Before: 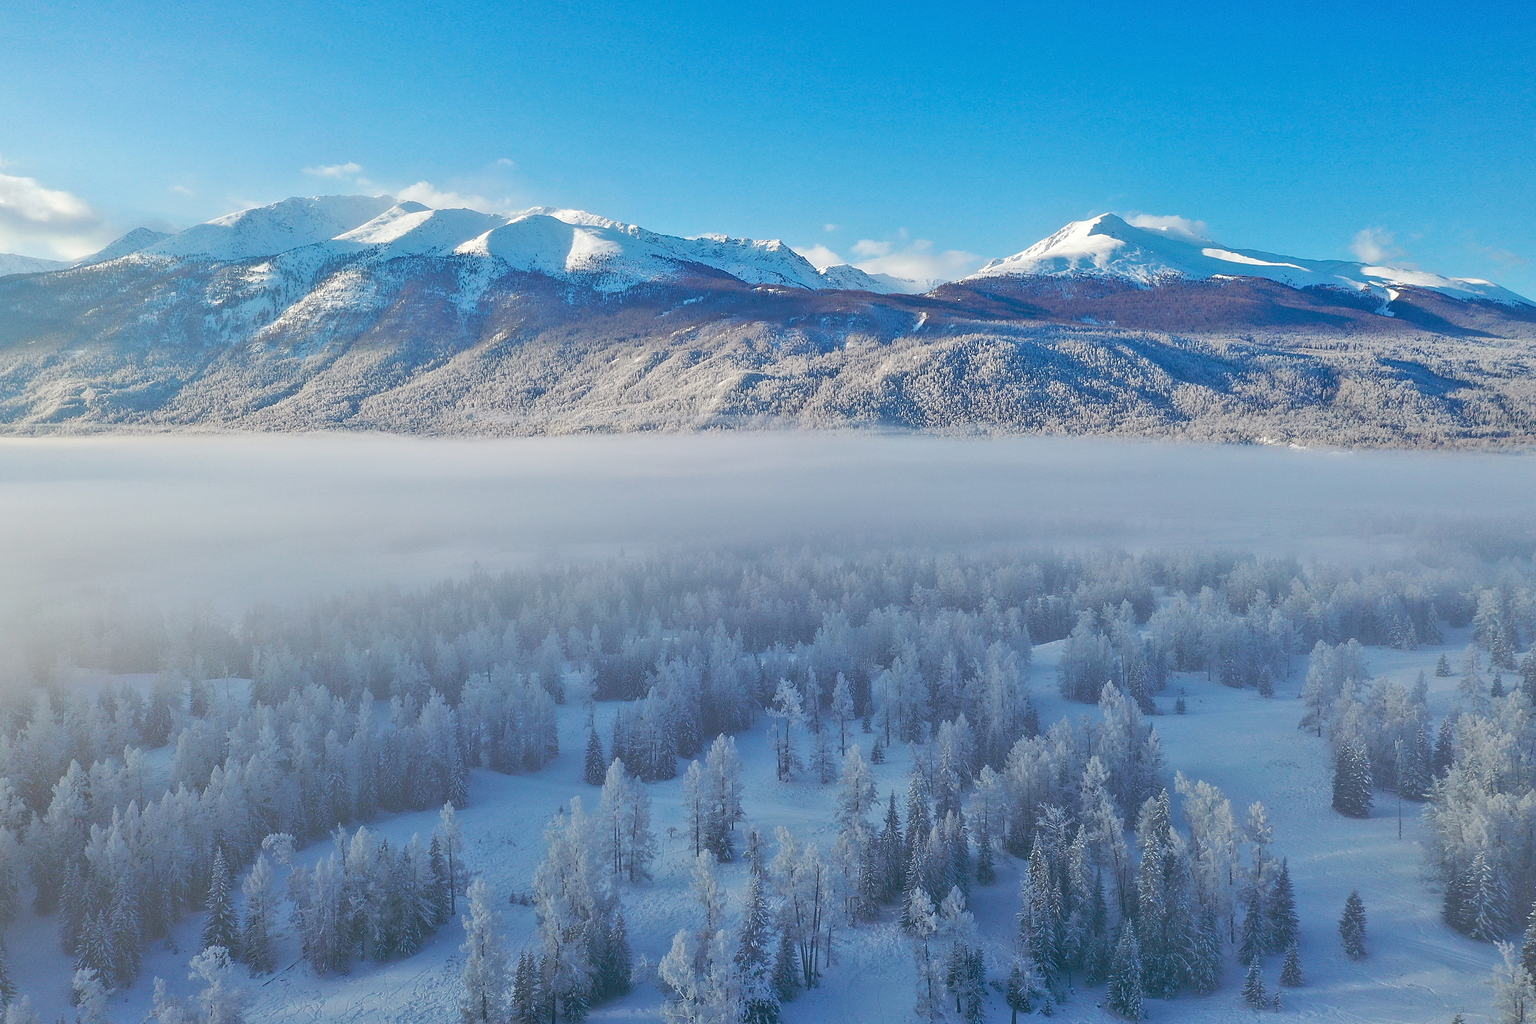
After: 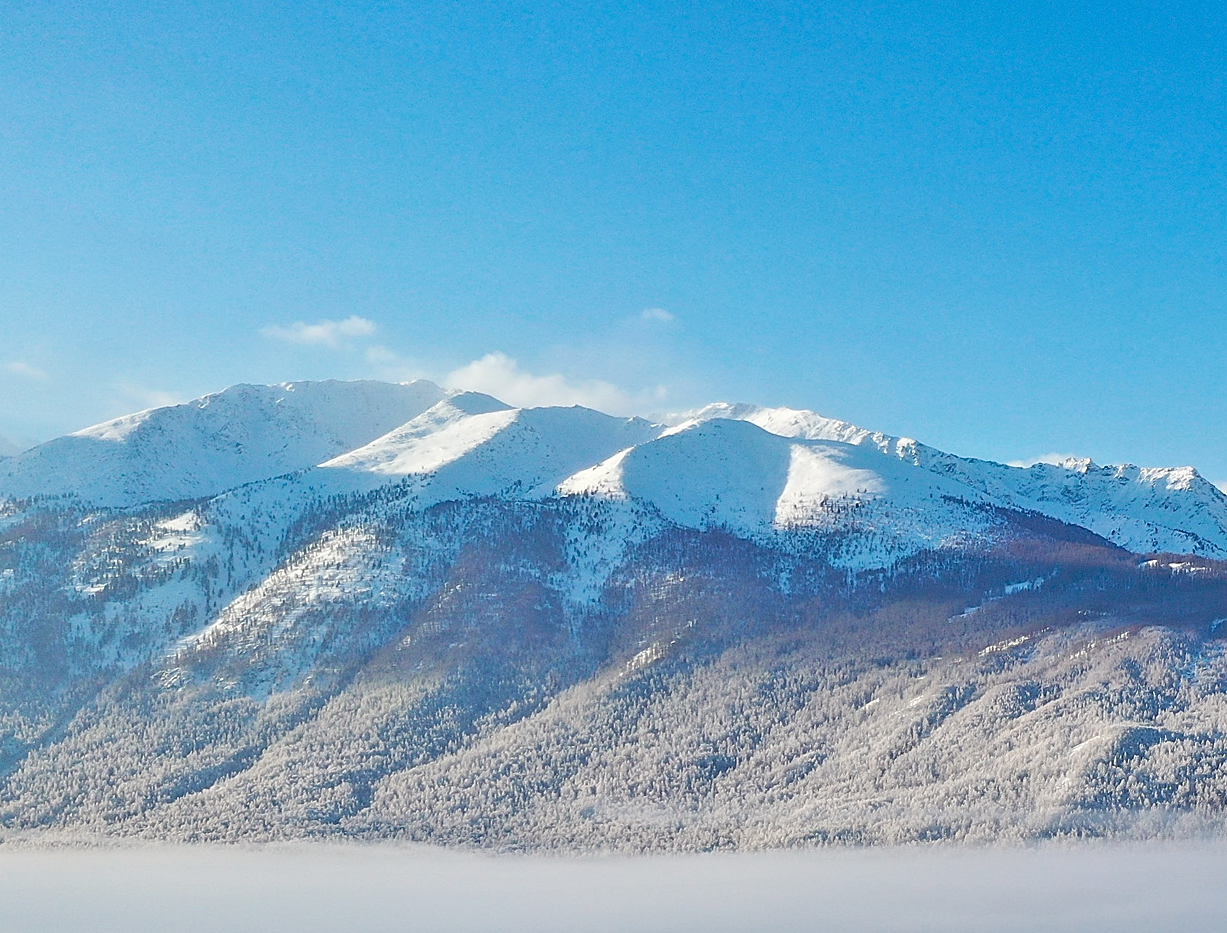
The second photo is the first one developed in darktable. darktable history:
tone equalizer: on, module defaults
crop and rotate: left 11.028%, top 0.052%, right 48.046%, bottom 53.275%
